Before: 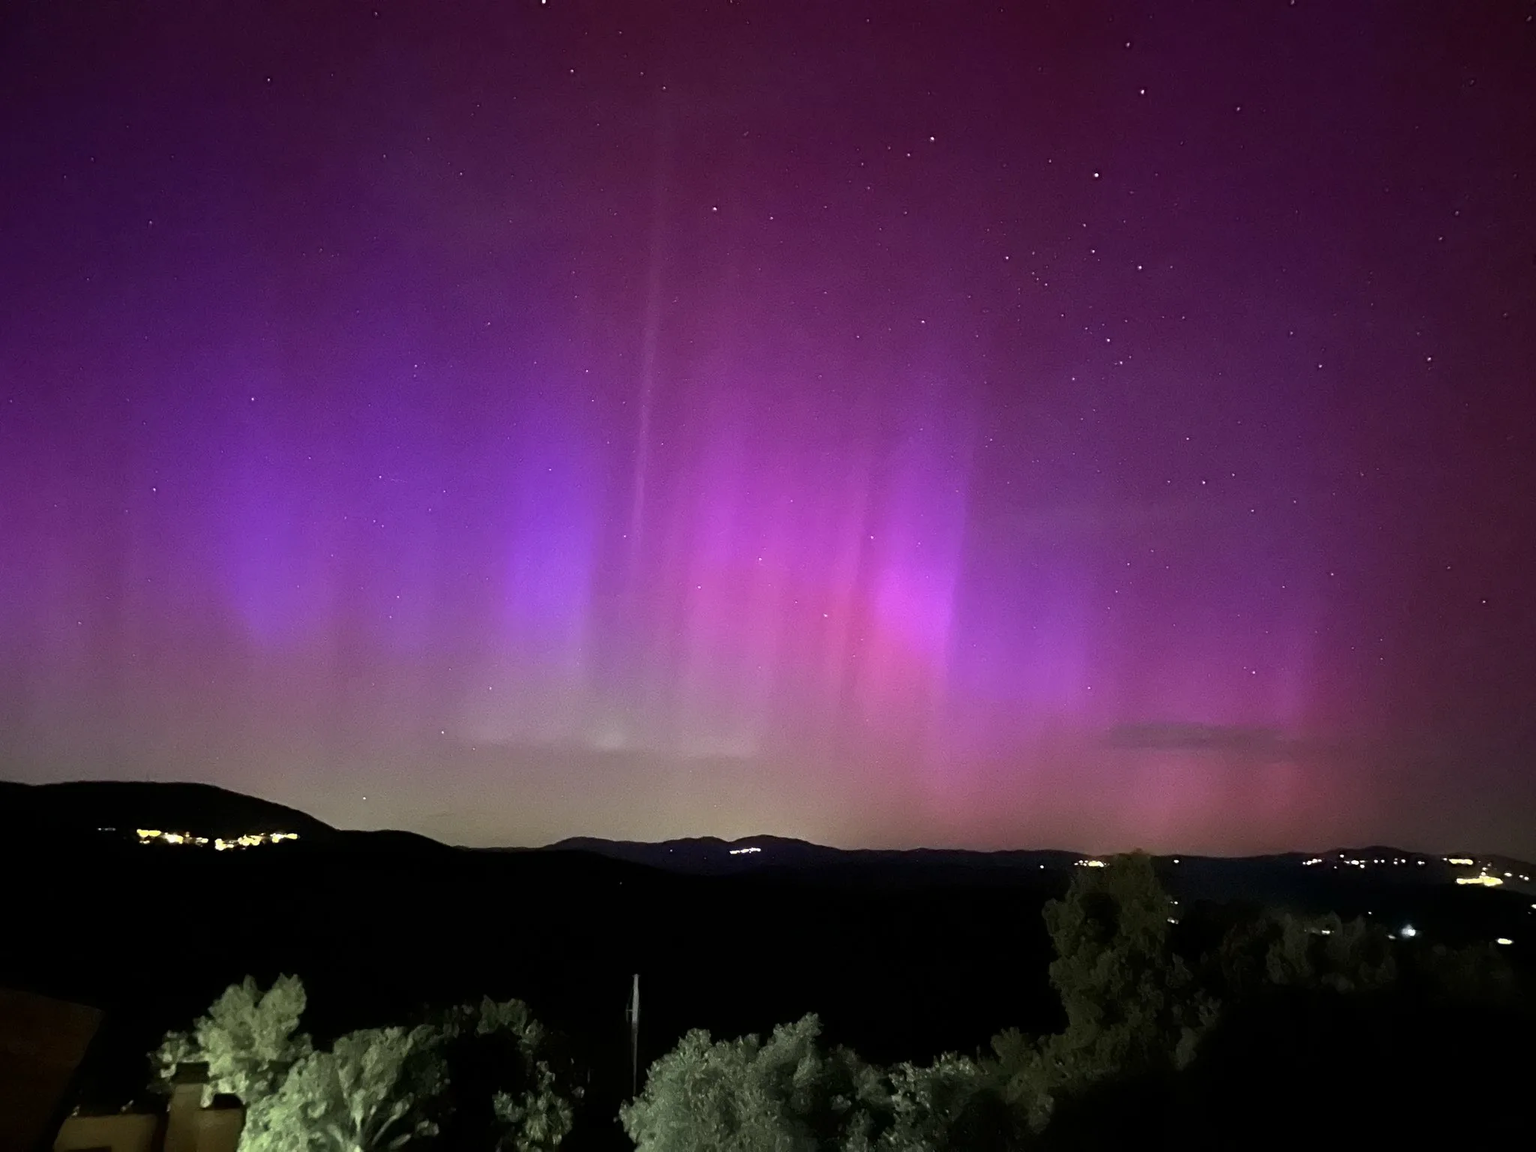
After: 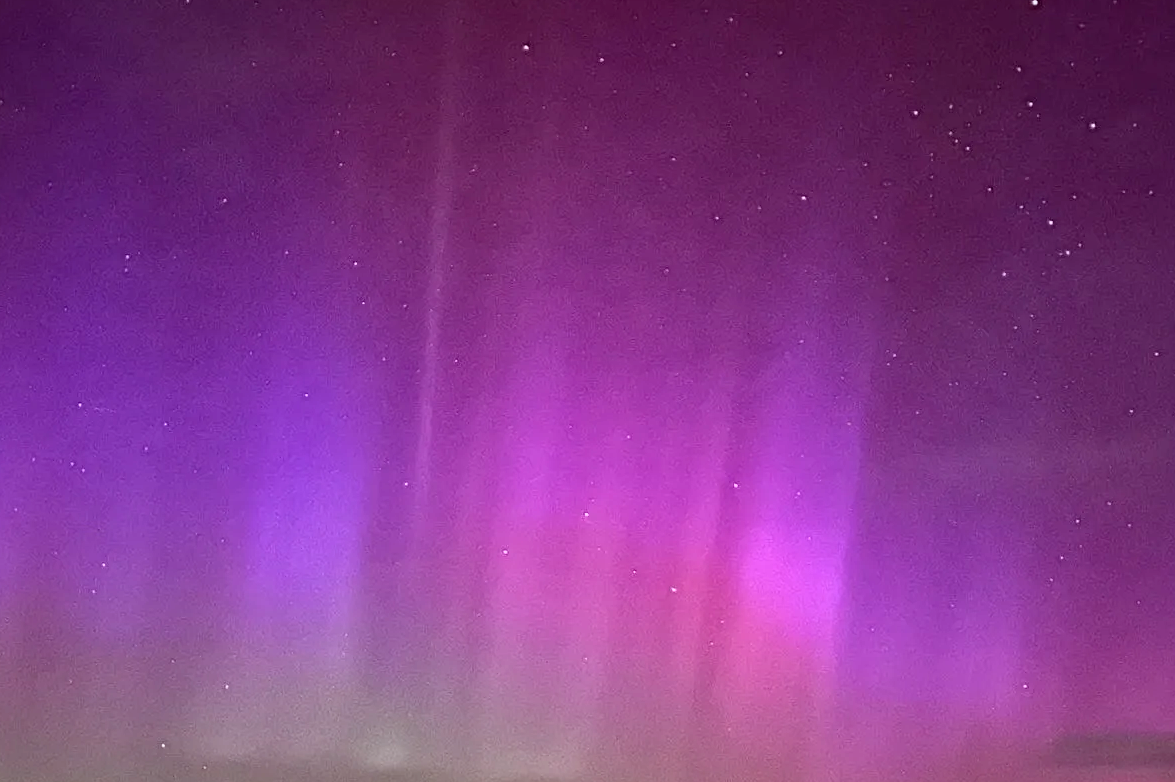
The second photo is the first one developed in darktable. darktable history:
crop: left 20.872%, top 15.092%, right 21.743%, bottom 33.985%
local contrast: mode bilateral grid, contrast 51, coarseness 51, detail 150%, midtone range 0.2
color correction: highlights a* -6.53, highlights b* 0.581
